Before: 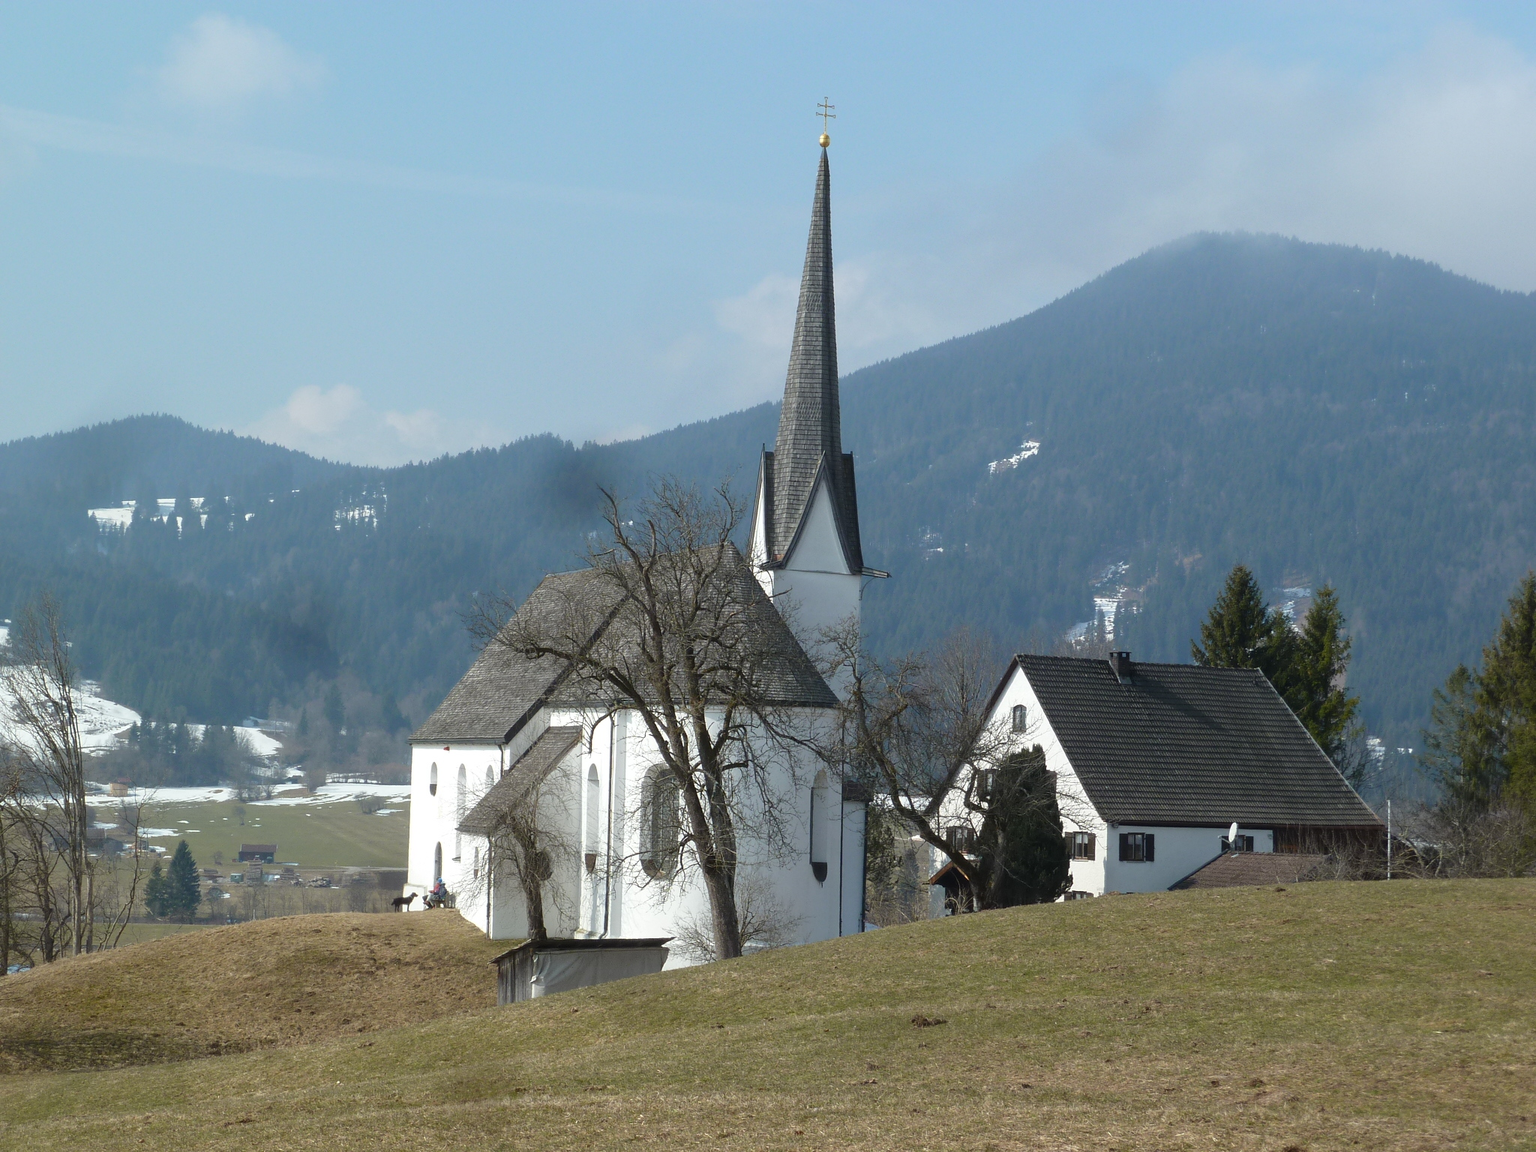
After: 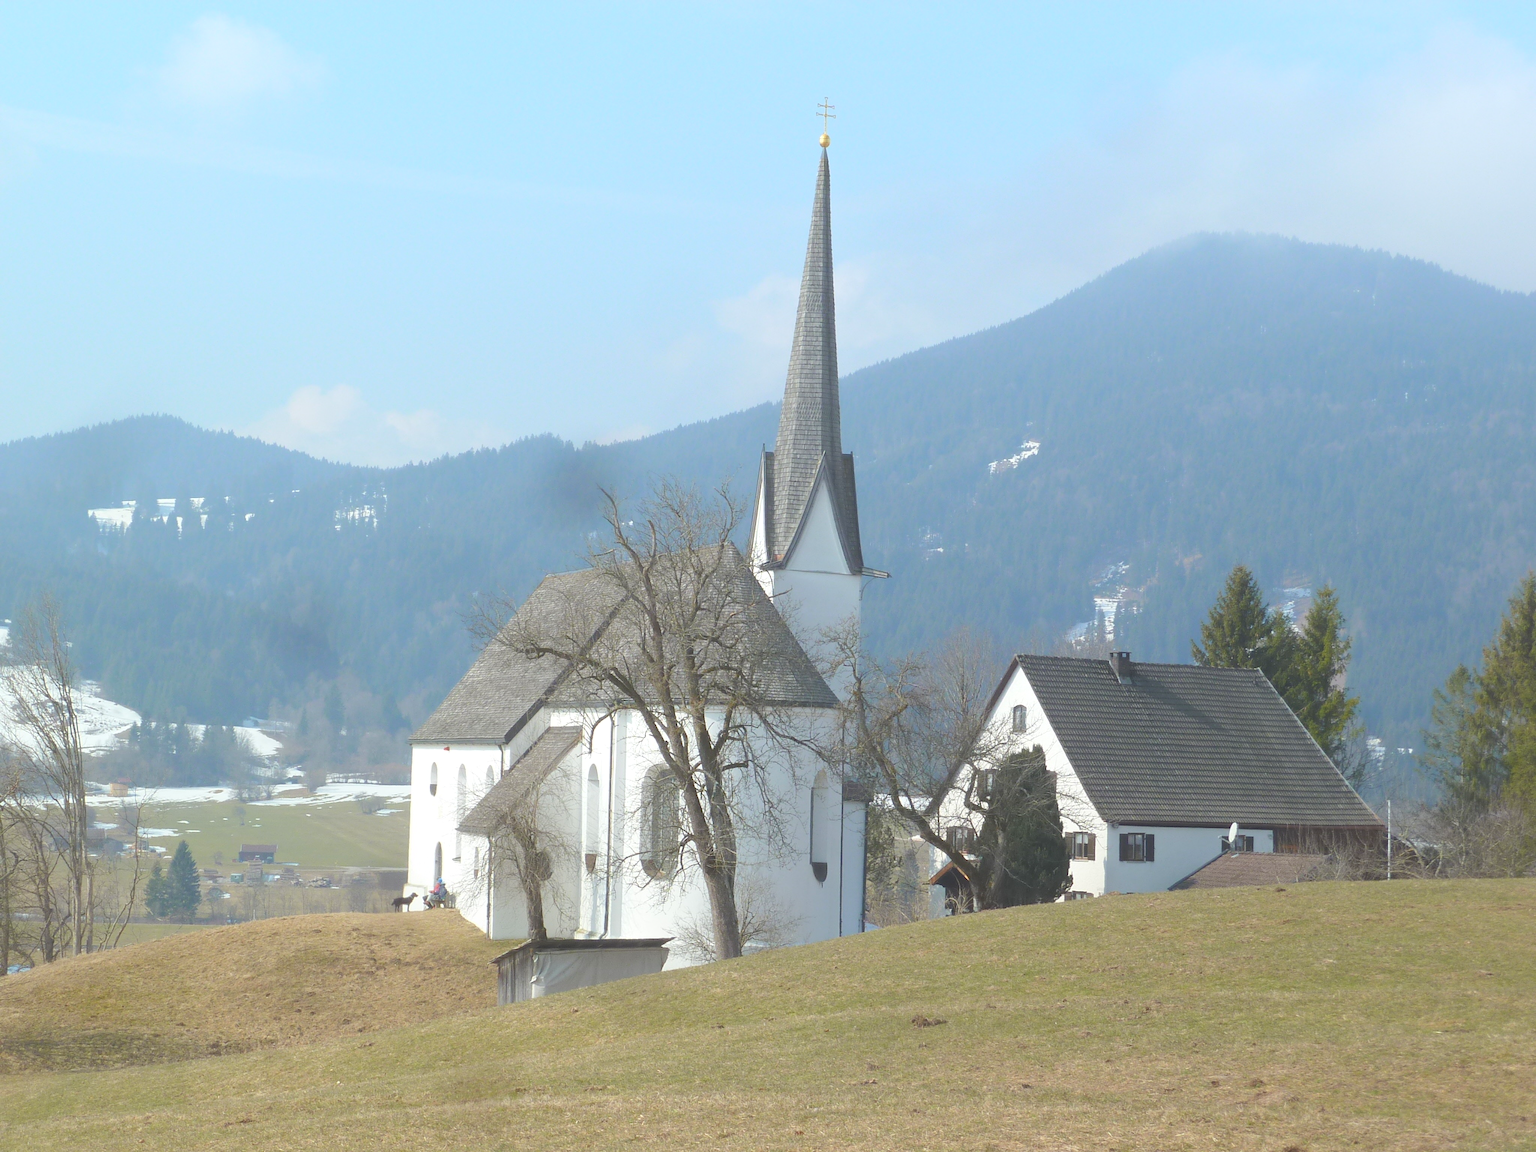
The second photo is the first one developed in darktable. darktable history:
contrast brightness saturation: brightness 0.129
local contrast: detail 69%
exposure: exposure 0.557 EV, compensate highlight preservation false
